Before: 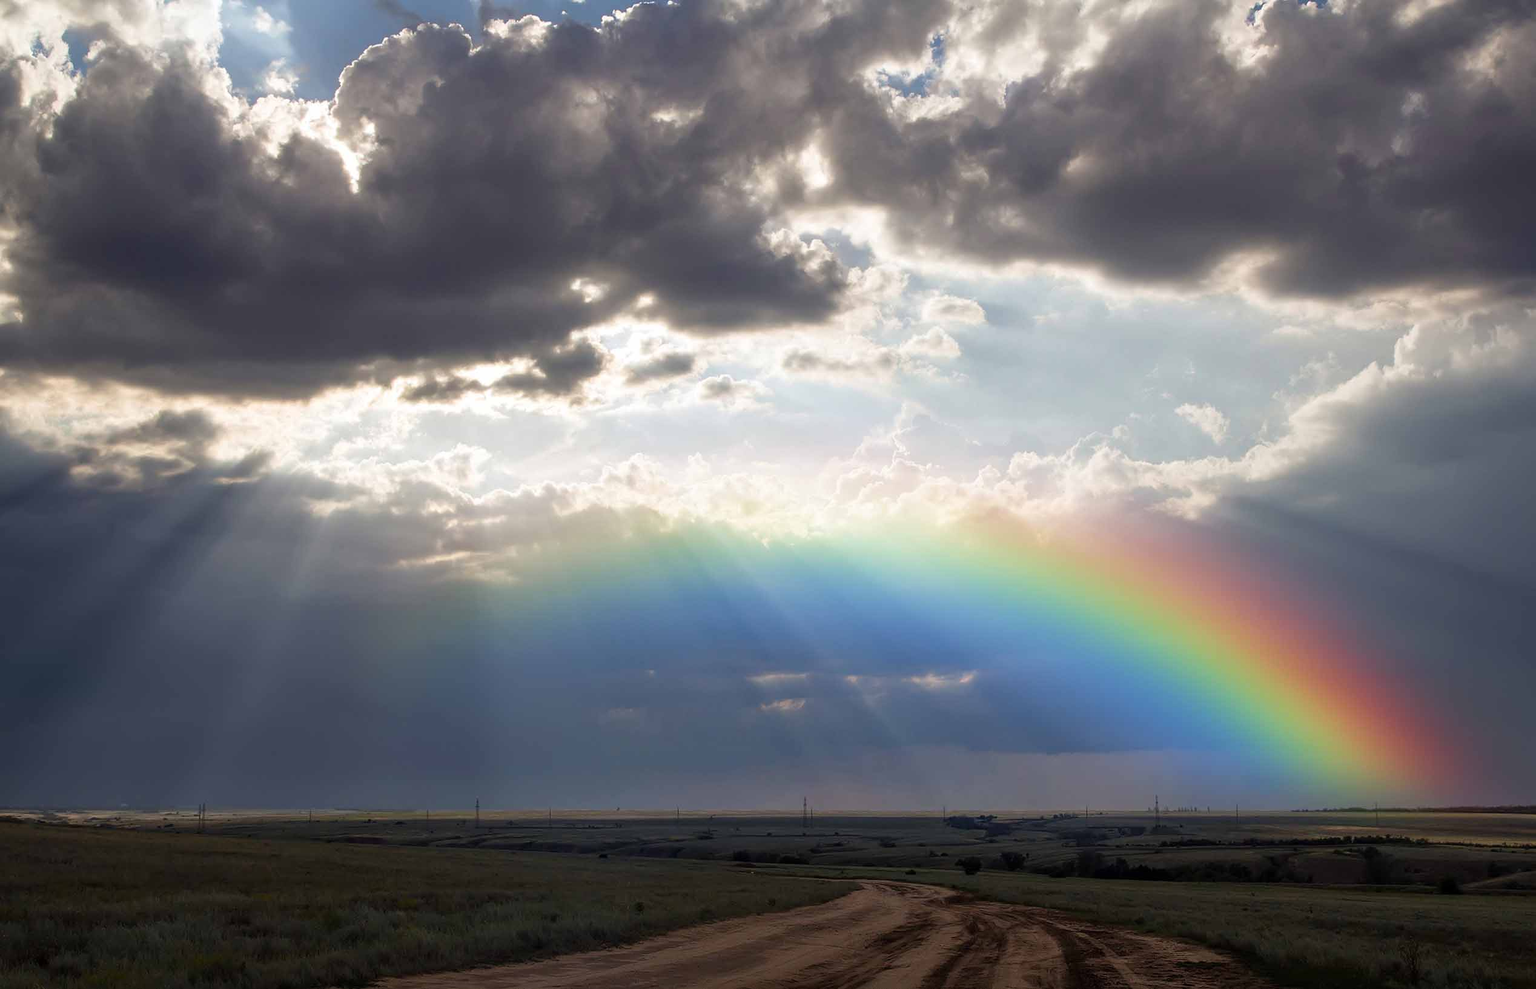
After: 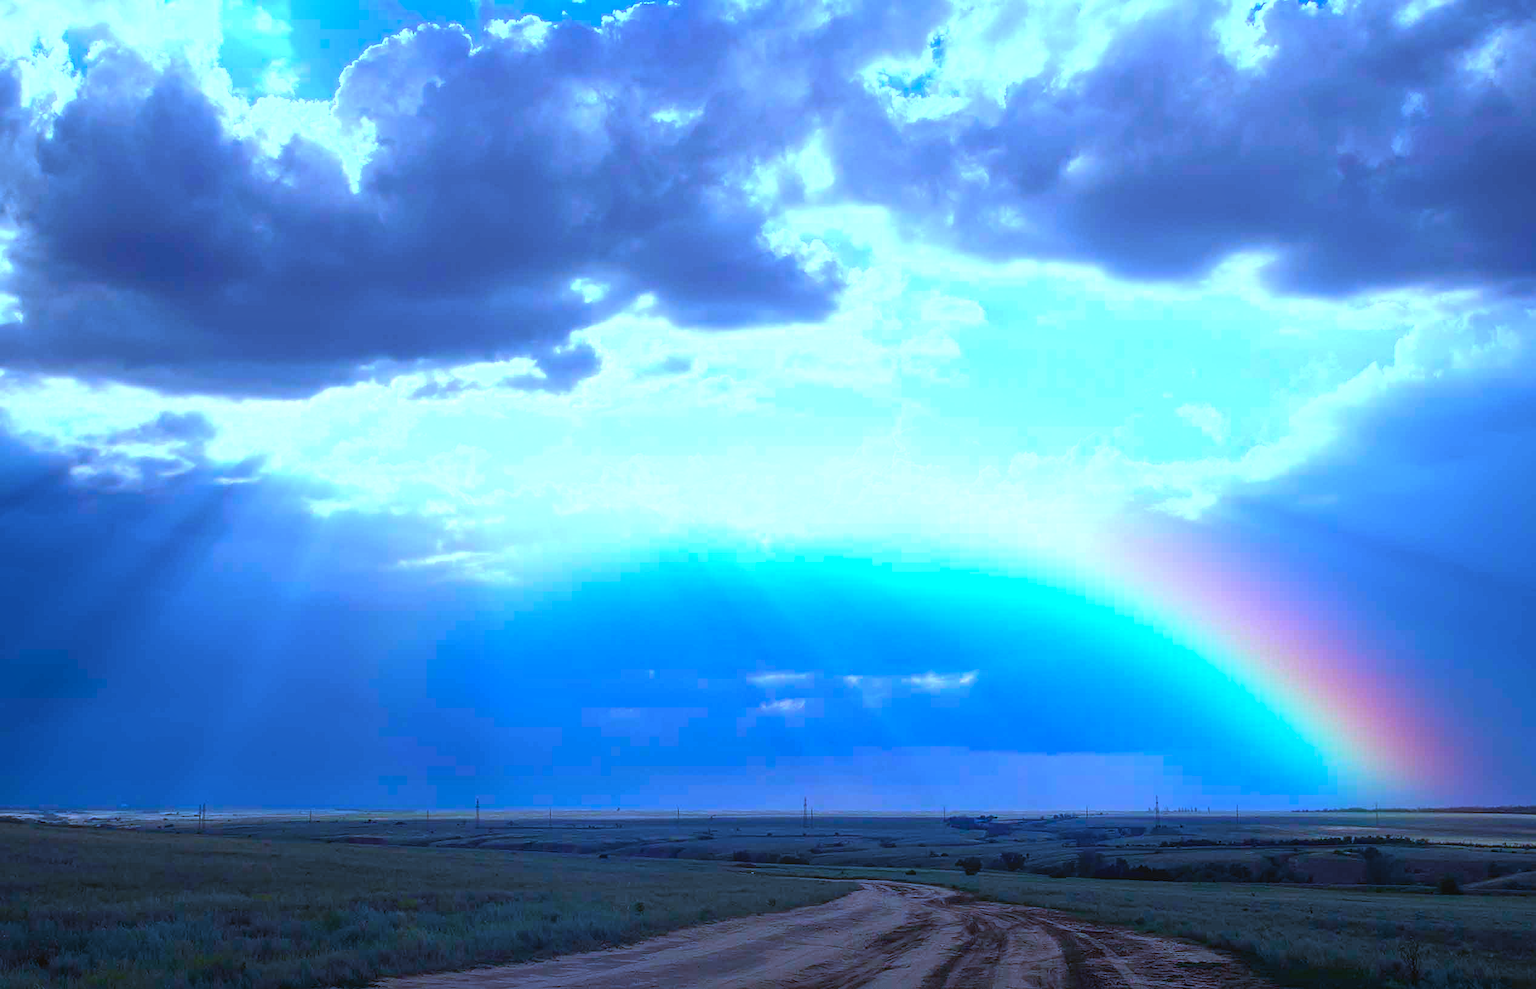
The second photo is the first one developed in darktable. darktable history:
contrast equalizer: y [[0.439, 0.44, 0.442, 0.457, 0.493, 0.498], [0.5 ×6], [0.5 ×6], [0 ×6], [0 ×6]]
color calibration: illuminant as shot in camera, x 0.462, y 0.419, temperature 2651.64 K
exposure: exposure 1 EV, compensate highlight preservation false
